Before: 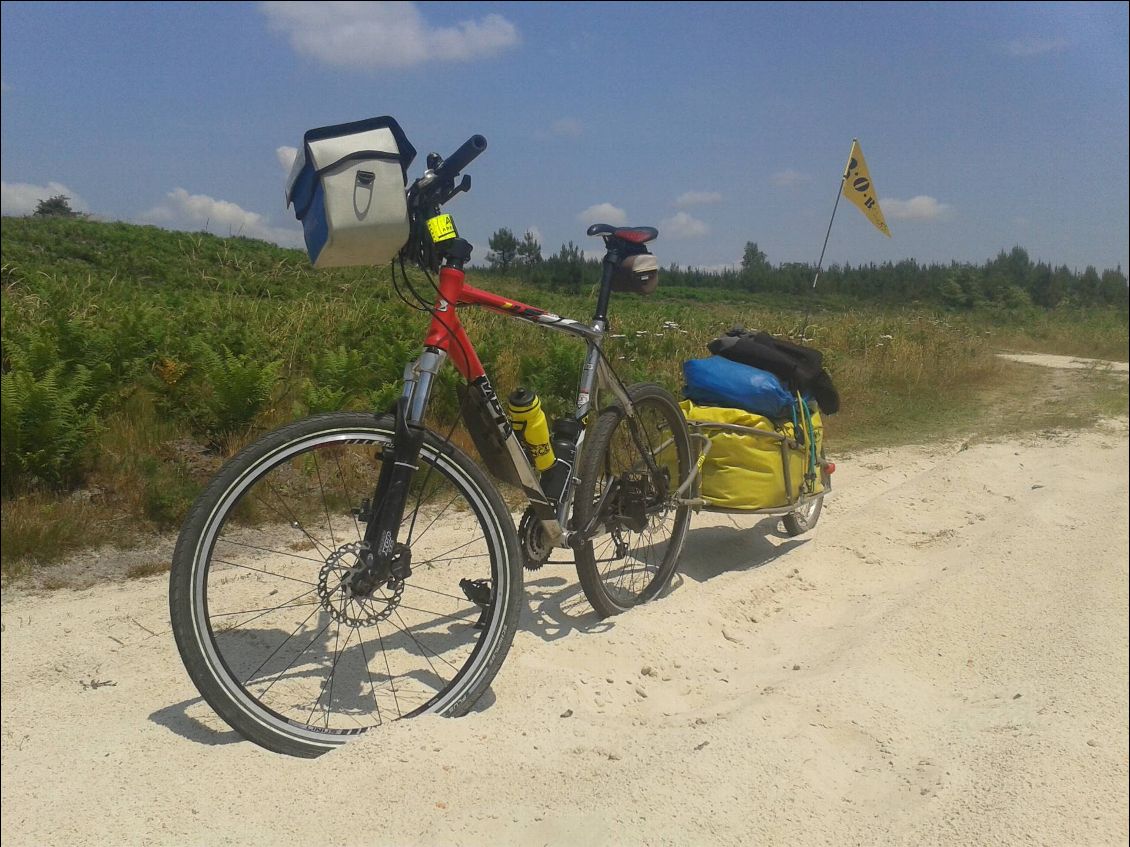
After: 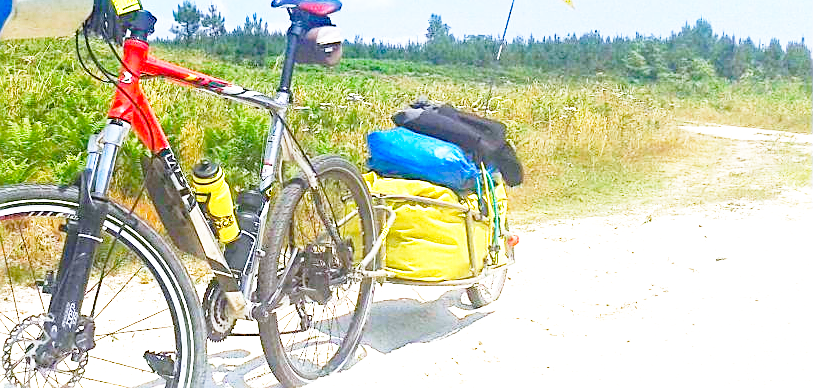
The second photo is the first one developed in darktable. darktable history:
color balance rgb: power › chroma 0.276%, power › hue 23.5°, perceptual saturation grading › global saturation 34.544%, perceptual saturation grading › highlights -29.891%, perceptual saturation grading › shadows 35.155%, global vibrance 14.616%
exposure: black level correction -0.002, exposure 1.36 EV, compensate exposure bias true, compensate highlight preservation false
base curve: curves: ch0 [(0, 0) (0.012, 0.01) (0.073, 0.168) (0.31, 0.711) (0.645, 0.957) (1, 1)], preserve colors none
crop and rotate: left 27.988%, top 26.925%, bottom 27.248%
haze removal: adaptive false
color calibration: illuminant as shot in camera, x 0.37, y 0.382, temperature 4320.88 K, saturation algorithm version 1 (2020)
sharpen: on, module defaults
